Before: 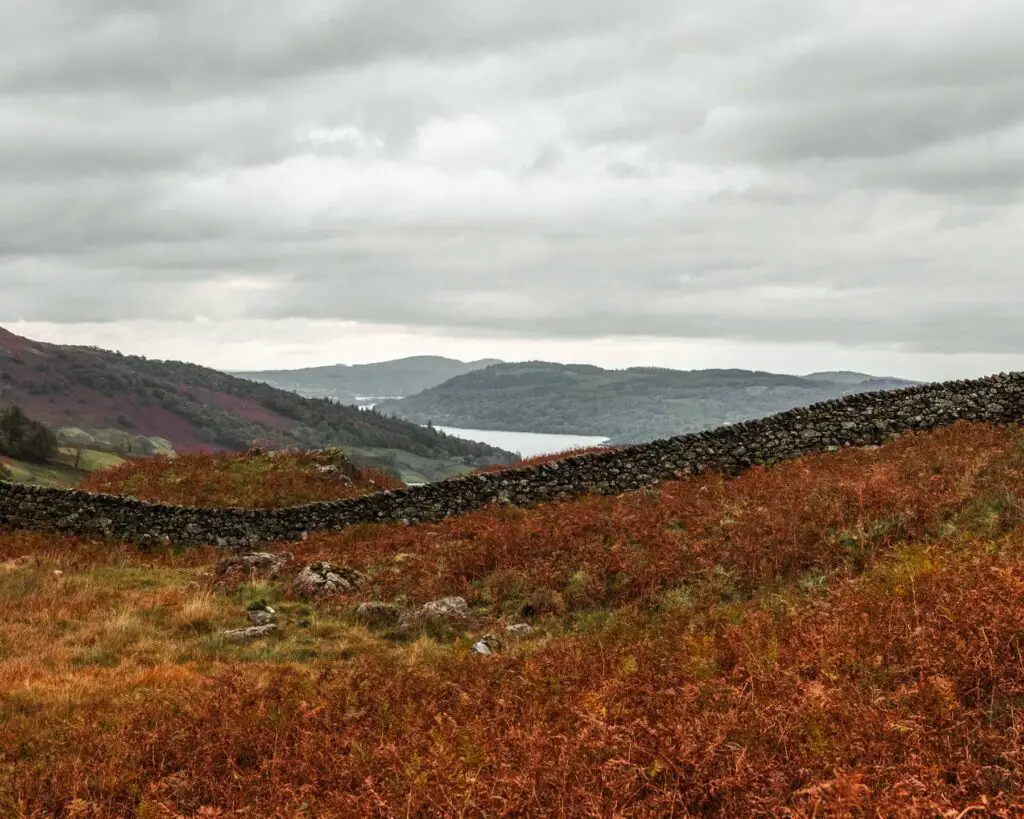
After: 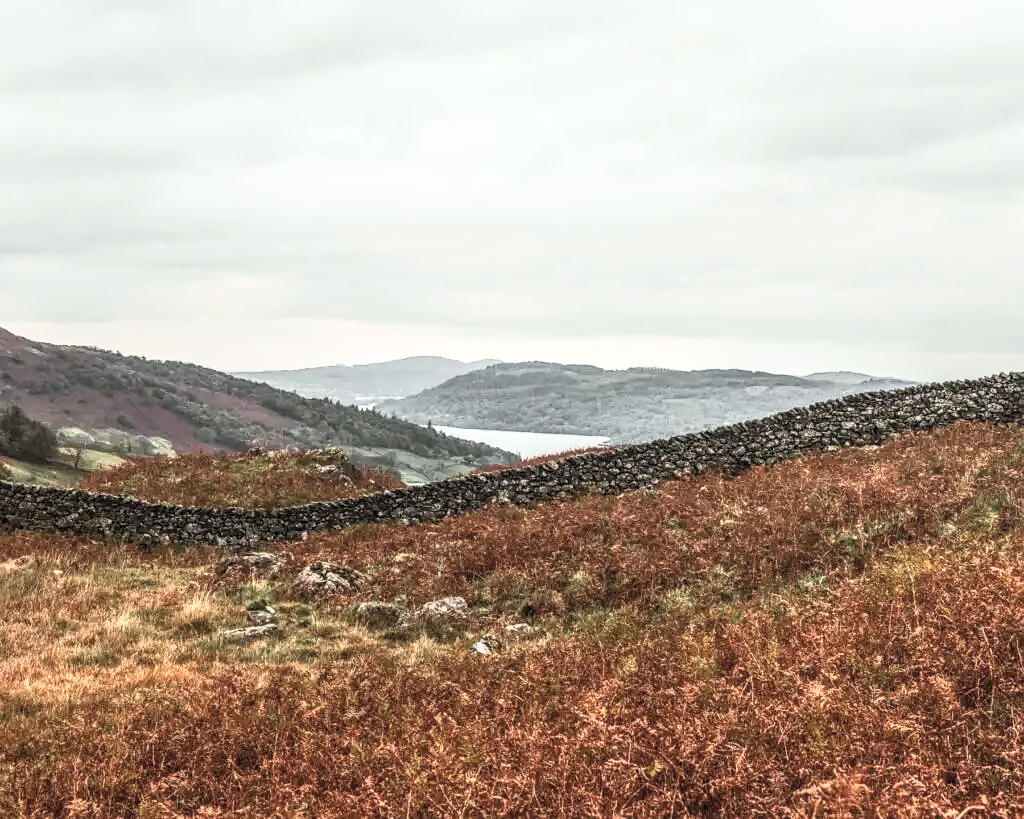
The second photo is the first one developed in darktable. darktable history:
contrast brightness saturation: contrast 0.449, brightness 0.548, saturation -0.196
sharpen: radius 1.437, amount 0.404, threshold 1.523
local contrast: highlights 2%, shadows 4%, detail 133%
